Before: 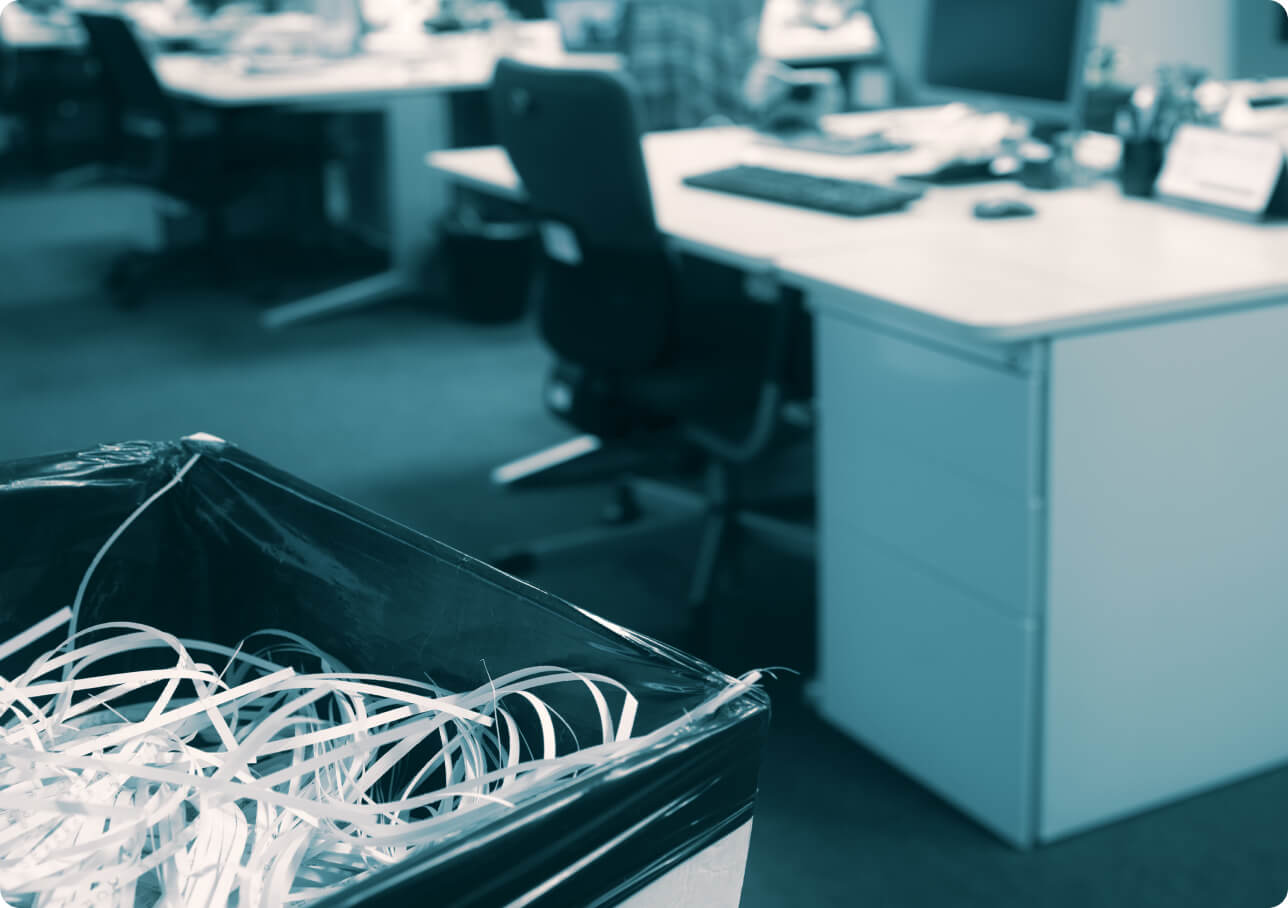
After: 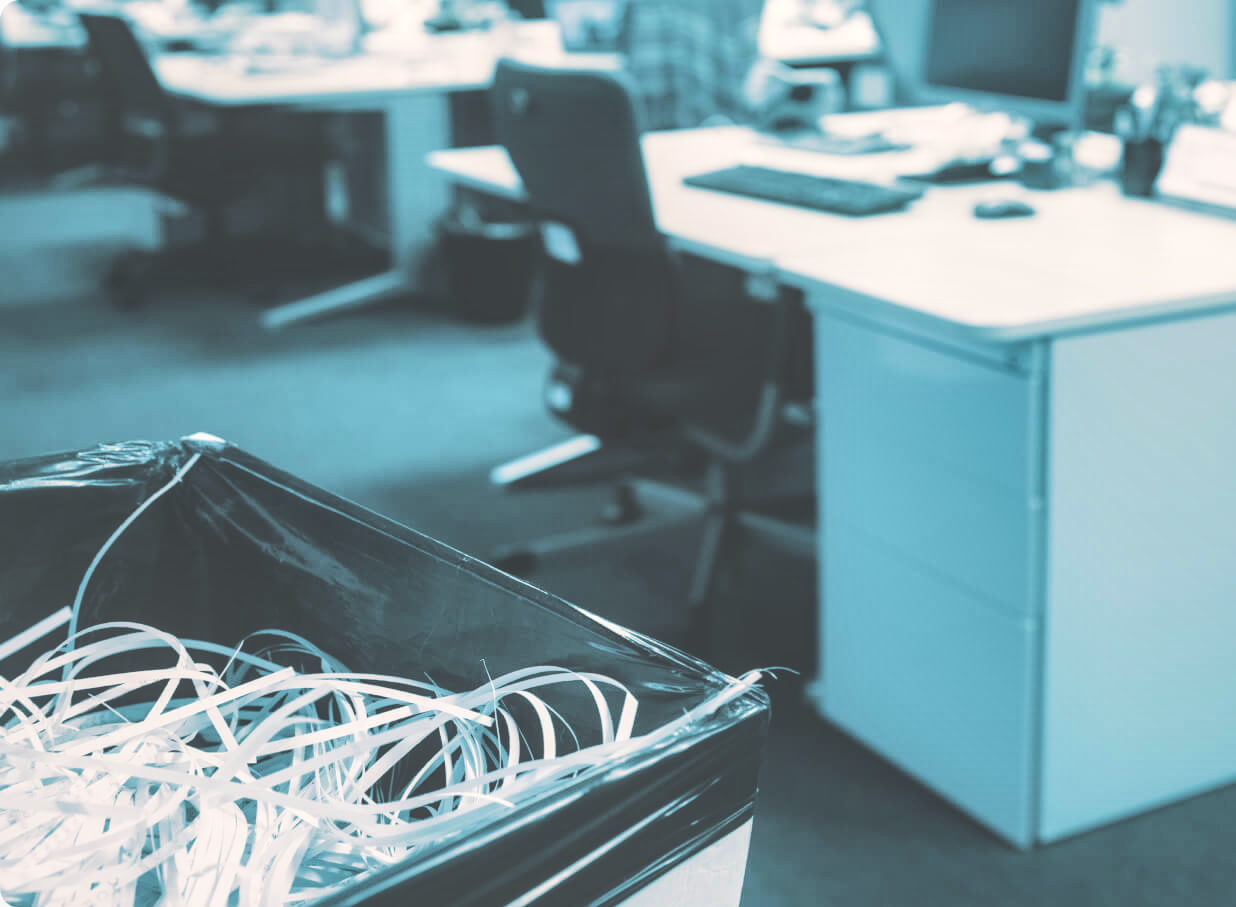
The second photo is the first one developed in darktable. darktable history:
contrast brightness saturation: contrast 0.072, brightness 0.075, saturation 0.182
filmic rgb: black relative exposure -7.65 EV, white relative exposure 4.56 EV, hardness 3.61
crop: right 3.975%, bottom 0.046%
color balance rgb: shadows lift › luminance -10.259%, perceptual saturation grading › global saturation 0.487%, perceptual brilliance grading › highlights 8.756%, perceptual brilliance grading › mid-tones 3.026%, perceptual brilliance grading › shadows 1.263%, global vibrance 19.512%
exposure: black level correction -0.061, exposure -0.049 EV, compensate highlight preservation false
shadows and highlights: on, module defaults
local contrast: on, module defaults
tone equalizer: -8 EV -1.06 EV, -7 EV -1.01 EV, -6 EV -0.829 EV, -5 EV -0.611 EV, -3 EV 0.557 EV, -2 EV 0.857 EV, -1 EV 0.999 EV, +0 EV 1.06 EV, edges refinement/feathering 500, mask exposure compensation -1.57 EV, preserve details no
